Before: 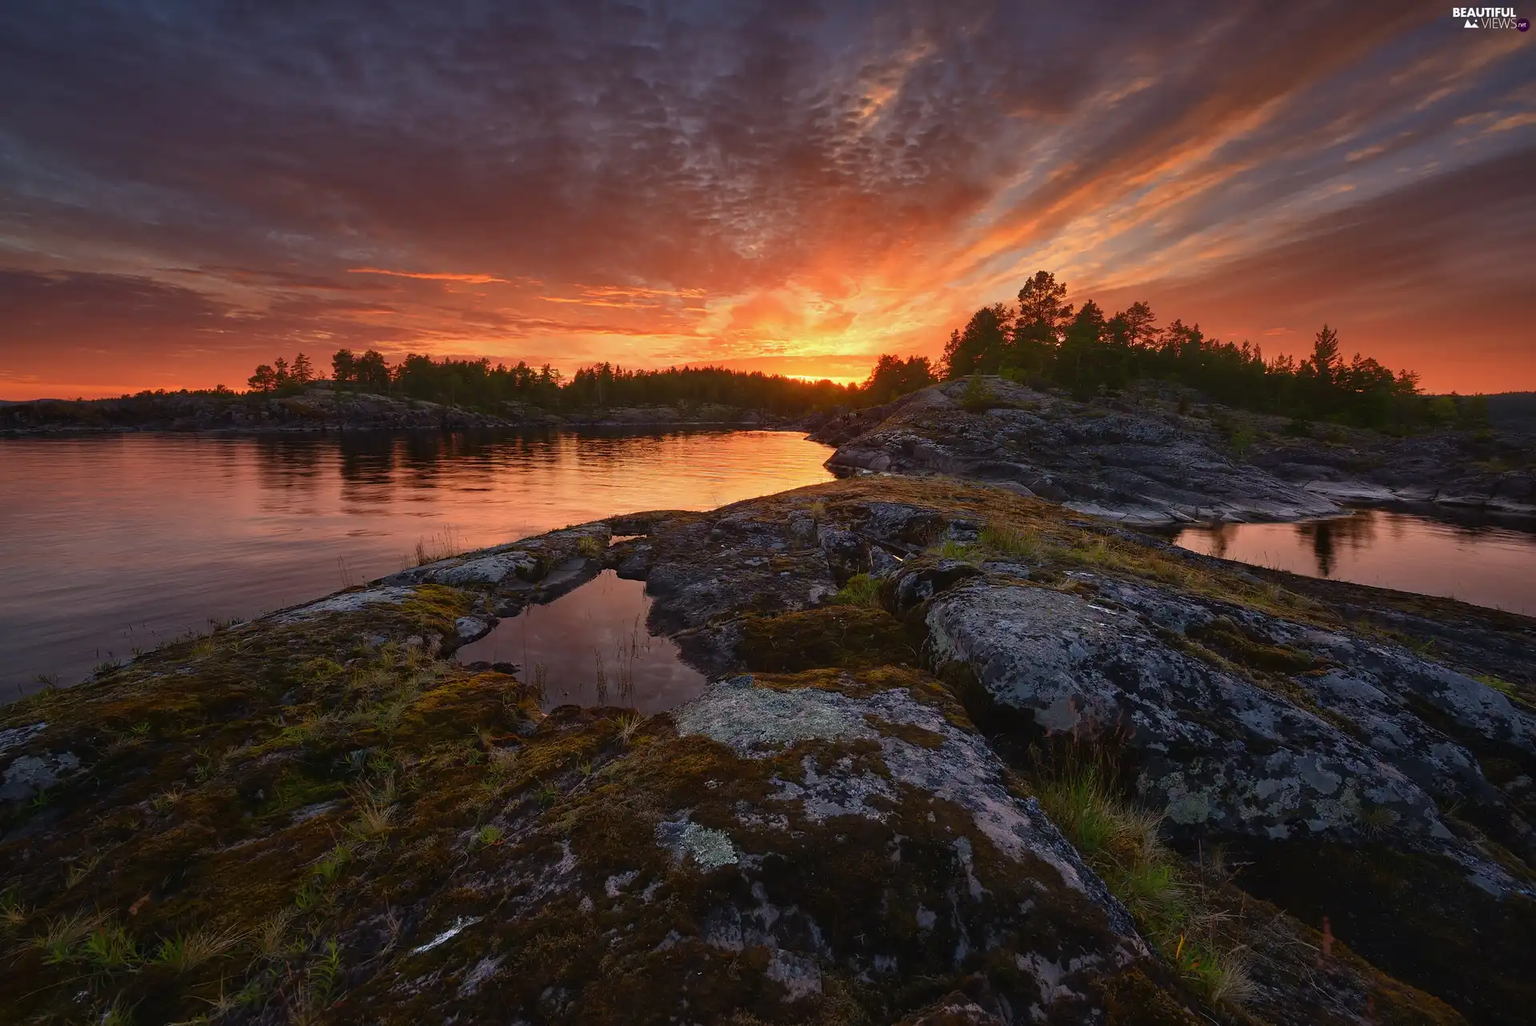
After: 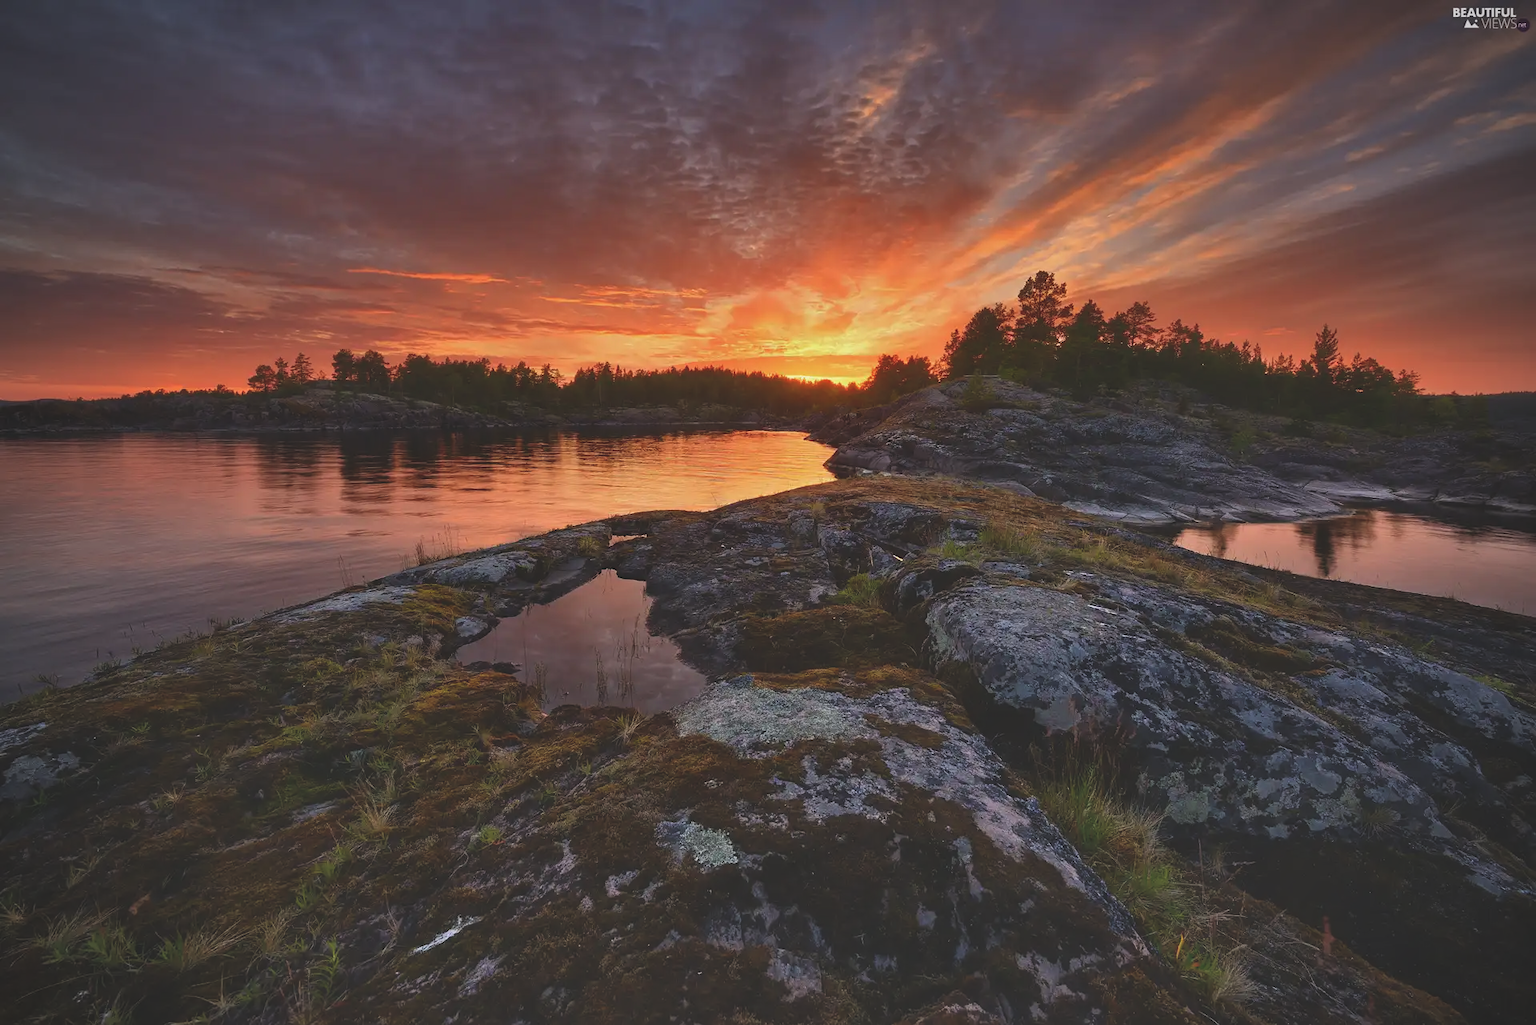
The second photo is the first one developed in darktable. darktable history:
vignetting: on, module defaults
shadows and highlights: white point adjustment -3.68, highlights -63.35, soften with gaussian
exposure: black level correction -0.015, compensate exposure bias true, compensate highlight preservation false
